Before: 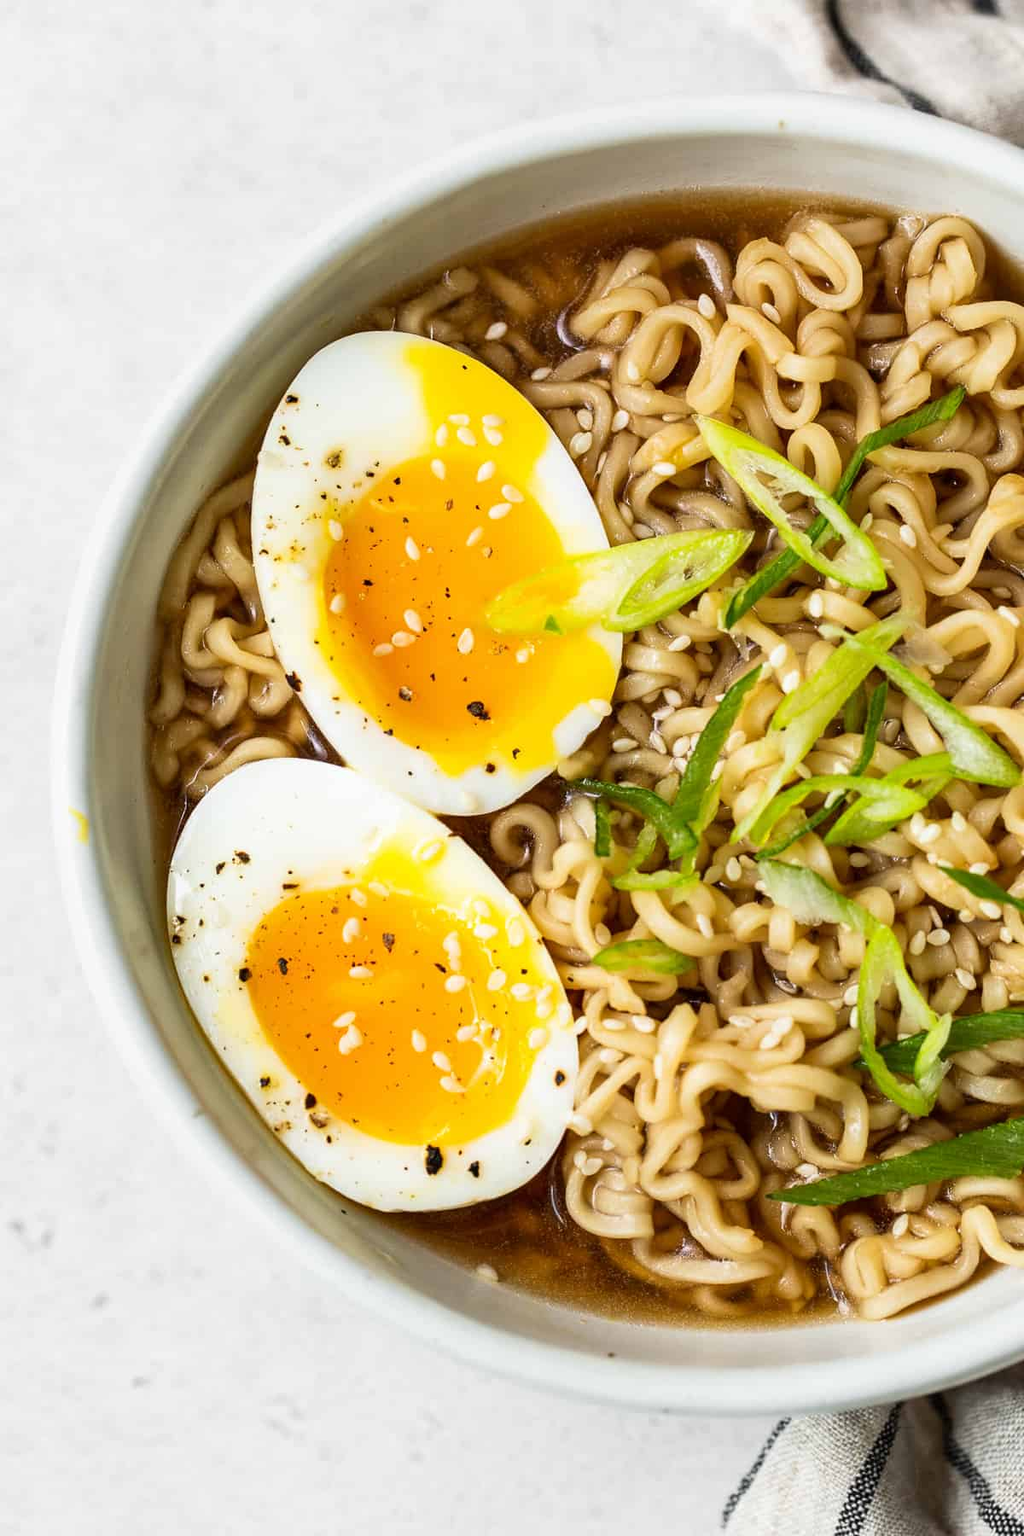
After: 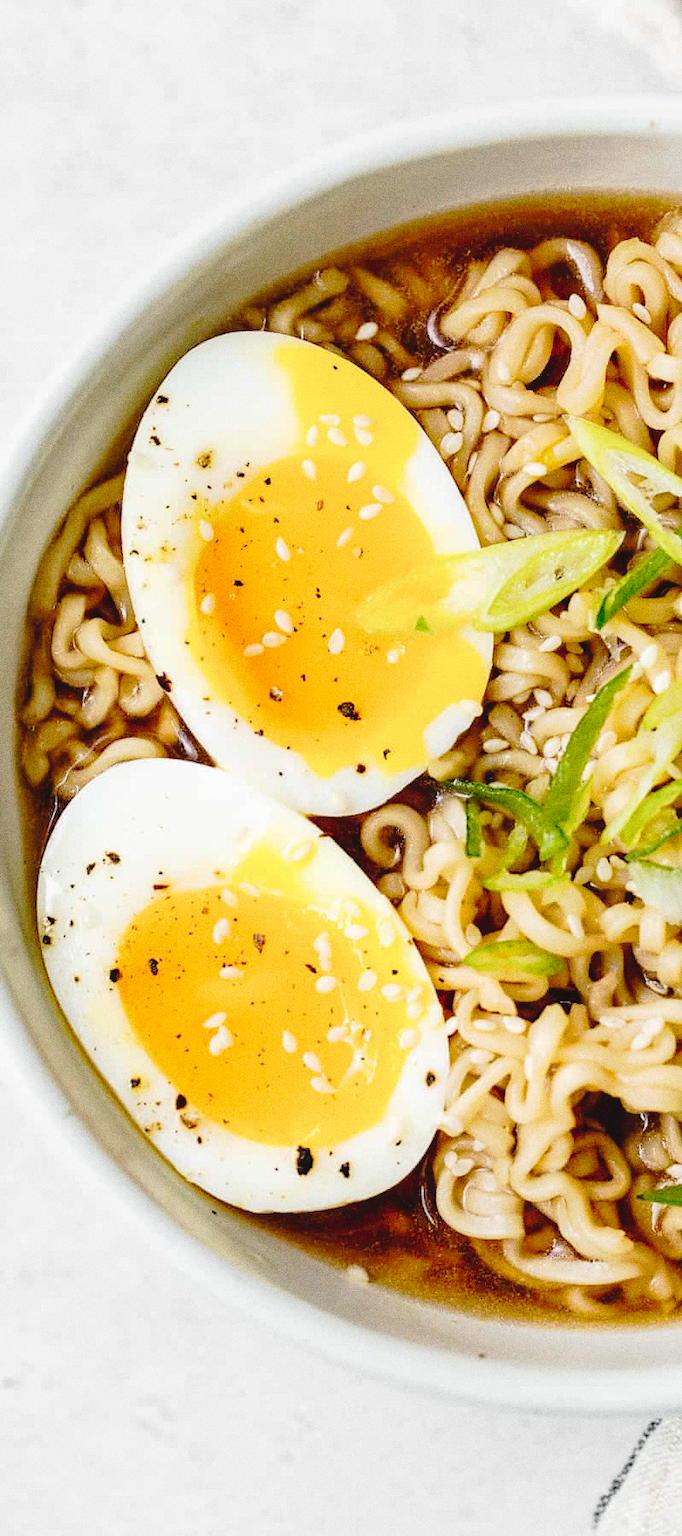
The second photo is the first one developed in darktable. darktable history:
grain: coarseness 9.61 ISO, strength 35.62%
crop and rotate: left 12.673%, right 20.66%
tone curve: curves: ch0 [(0, 0) (0.003, 0.051) (0.011, 0.052) (0.025, 0.055) (0.044, 0.062) (0.069, 0.068) (0.1, 0.077) (0.136, 0.098) (0.177, 0.145) (0.224, 0.223) (0.277, 0.314) (0.335, 0.43) (0.399, 0.518) (0.468, 0.591) (0.543, 0.656) (0.623, 0.726) (0.709, 0.809) (0.801, 0.857) (0.898, 0.918) (1, 1)], preserve colors none
